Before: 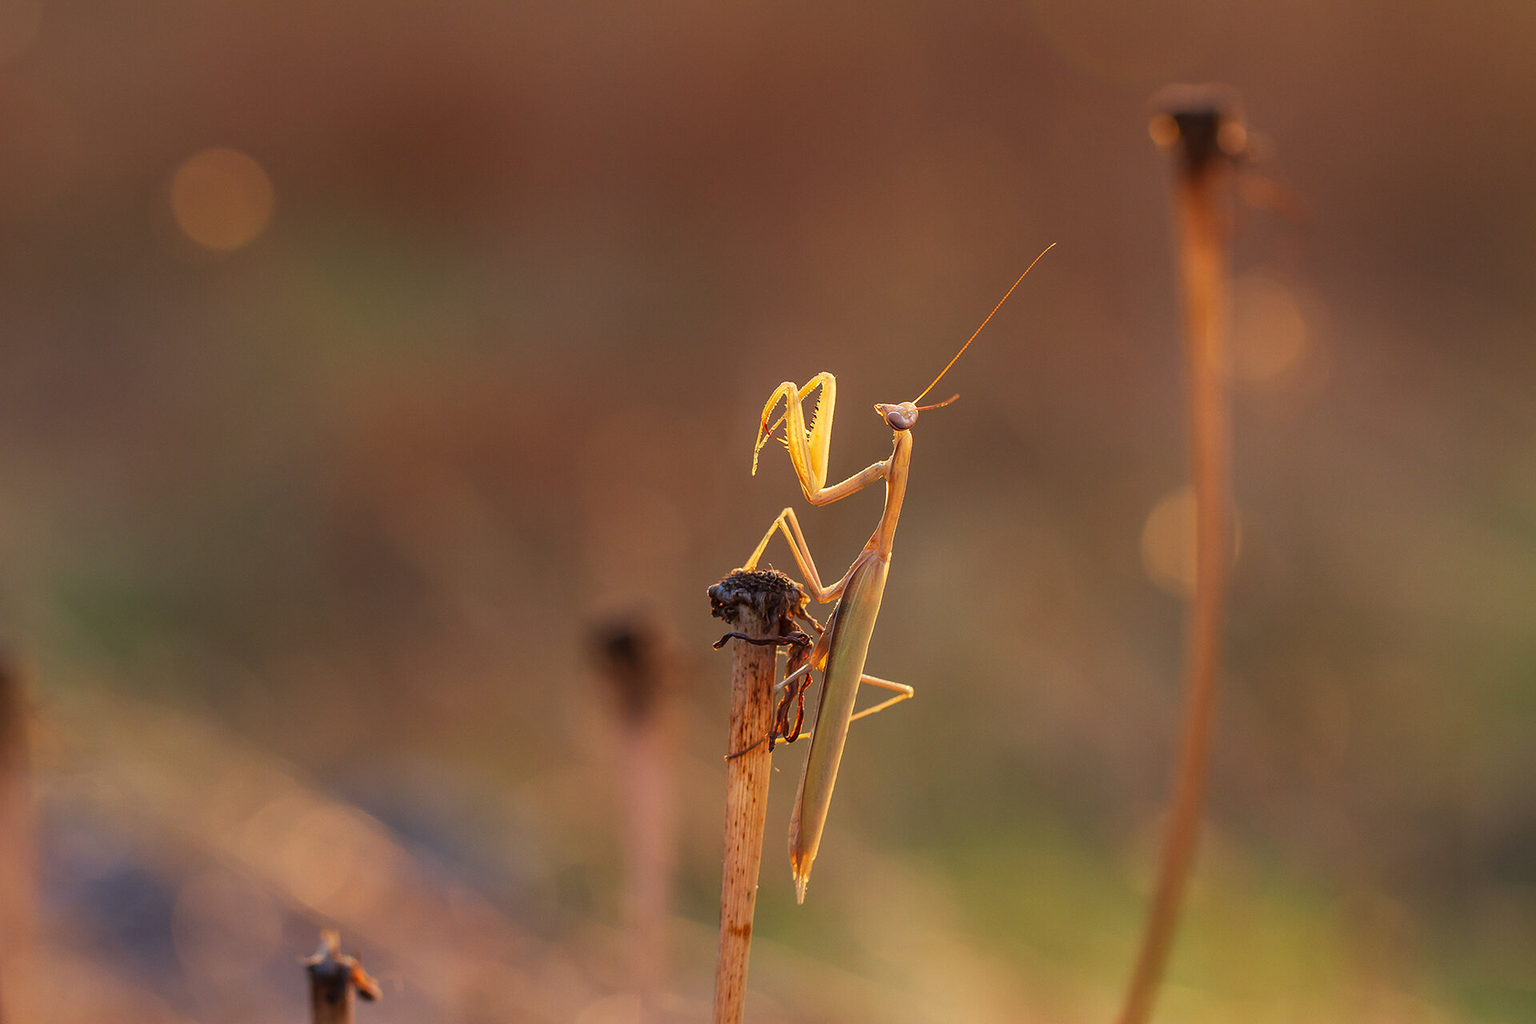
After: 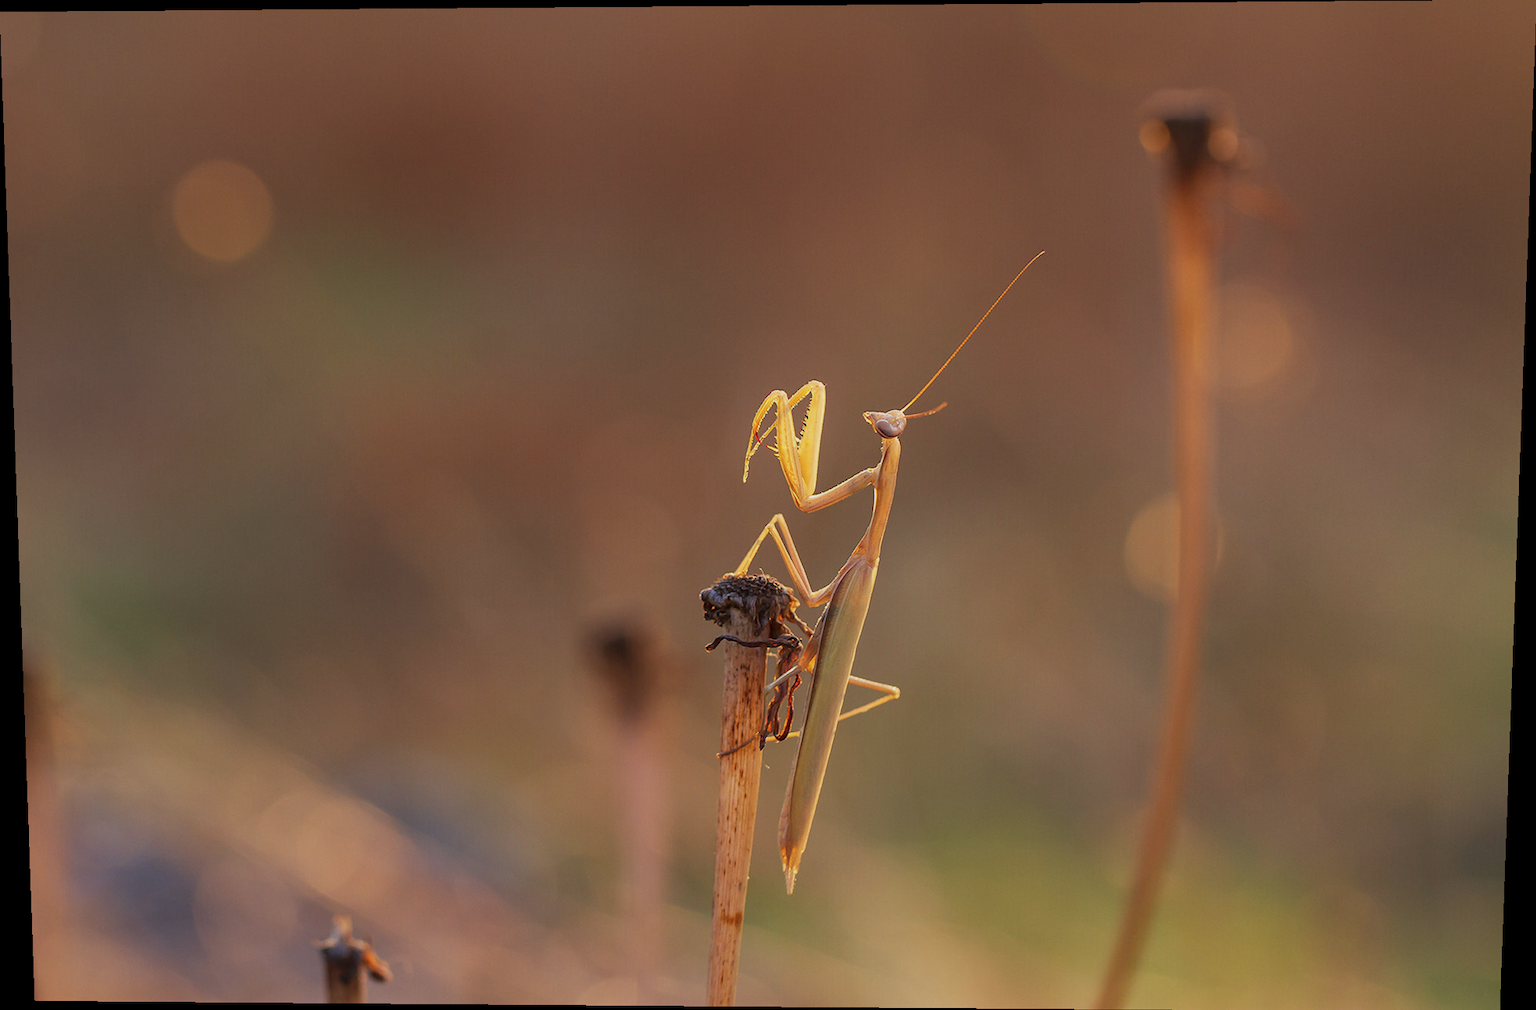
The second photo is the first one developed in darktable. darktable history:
color balance: contrast -15%
crop: bottom 0.071%
rotate and perspective: lens shift (vertical) 0.048, lens shift (horizontal) -0.024, automatic cropping off
